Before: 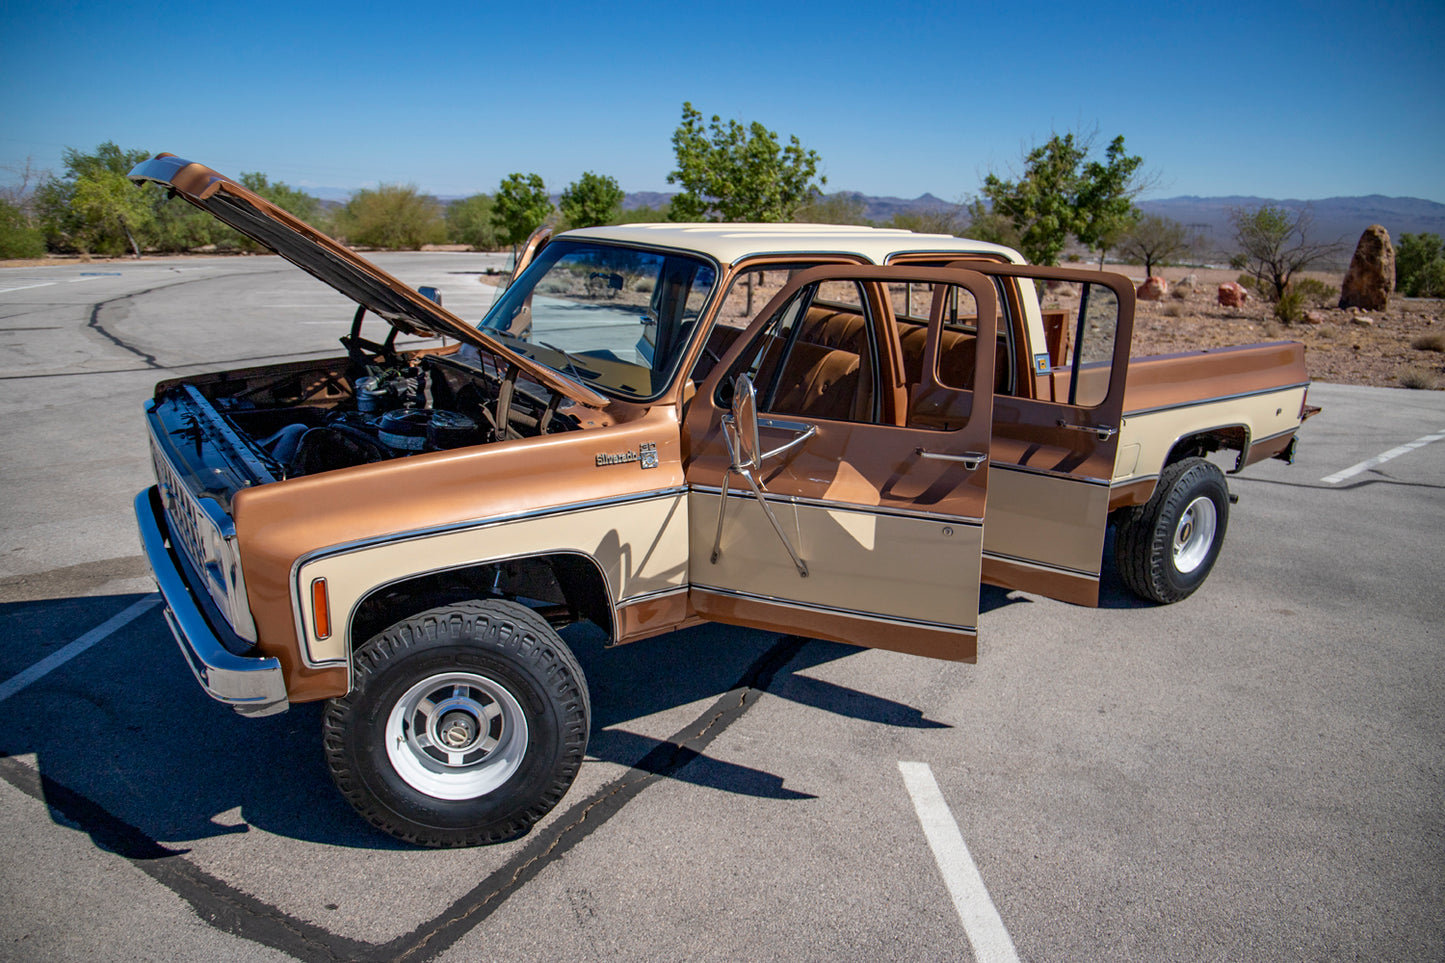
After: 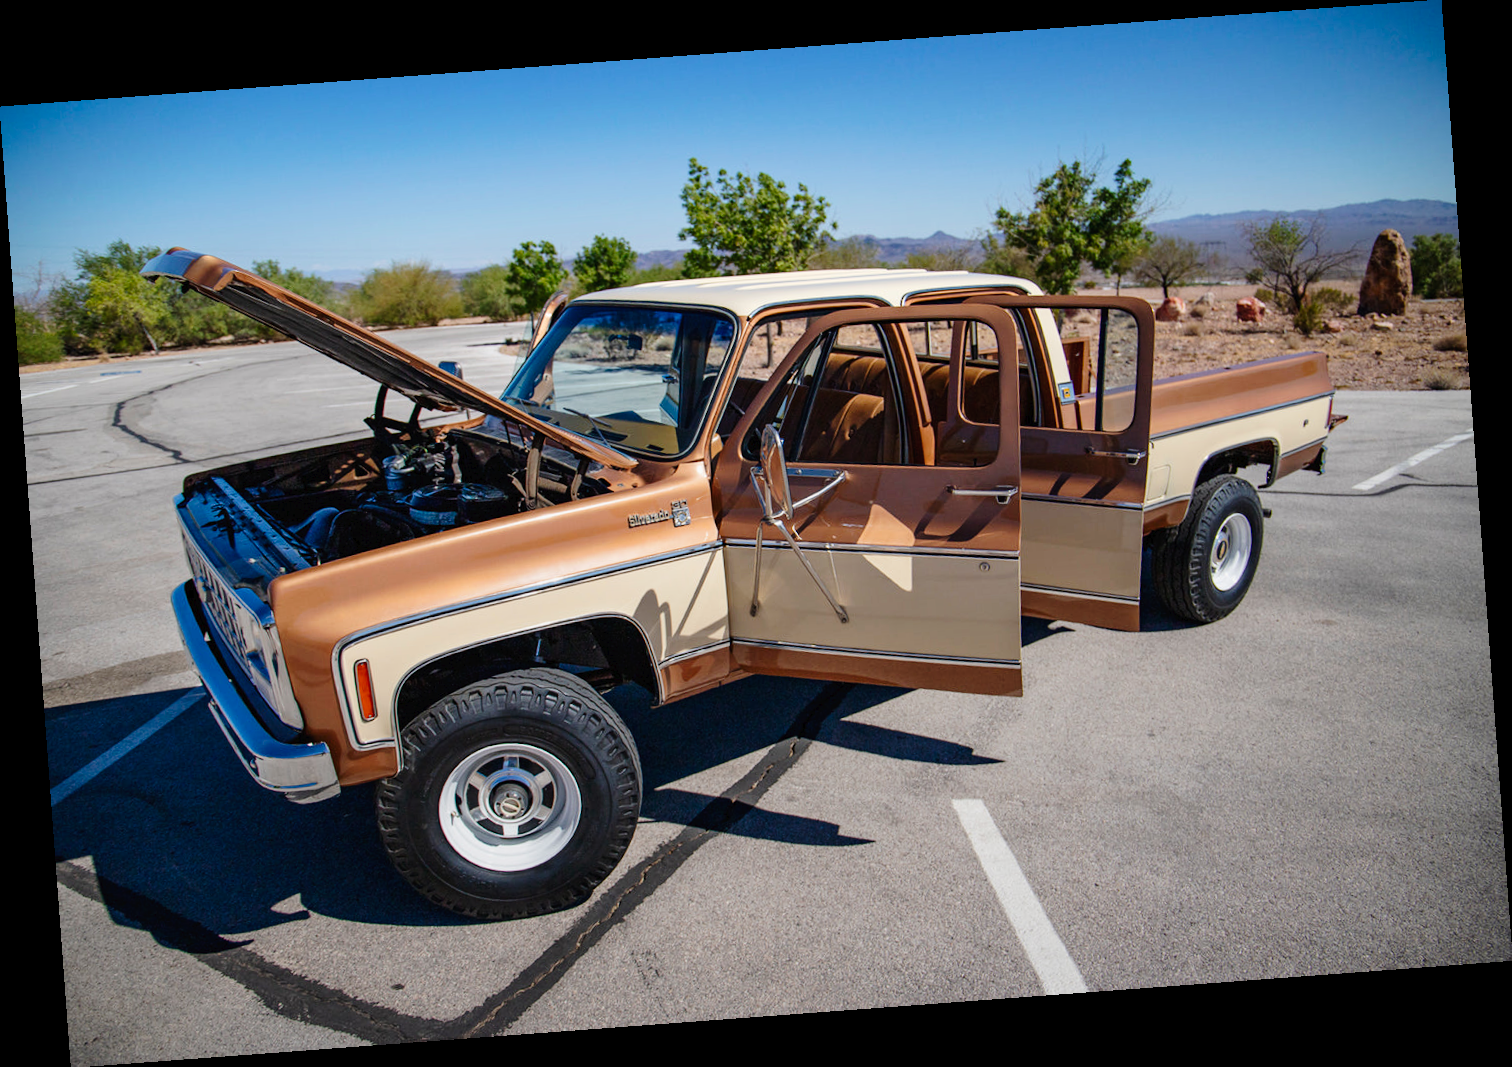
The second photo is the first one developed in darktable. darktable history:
rotate and perspective: rotation -4.25°, automatic cropping off
graduated density: rotation -180°, offset 27.42
tone curve: curves: ch0 [(0, 0) (0.003, 0.015) (0.011, 0.019) (0.025, 0.026) (0.044, 0.041) (0.069, 0.057) (0.1, 0.085) (0.136, 0.116) (0.177, 0.158) (0.224, 0.215) (0.277, 0.286) (0.335, 0.367) (0.399, 0.452) (0.468, 0.534) (0.543, 0.612) (0.623, 0.698) (0.709, 0.775) (0.801, 0.858) (0.898, 0.928) (1, 1)], preserve colors none
